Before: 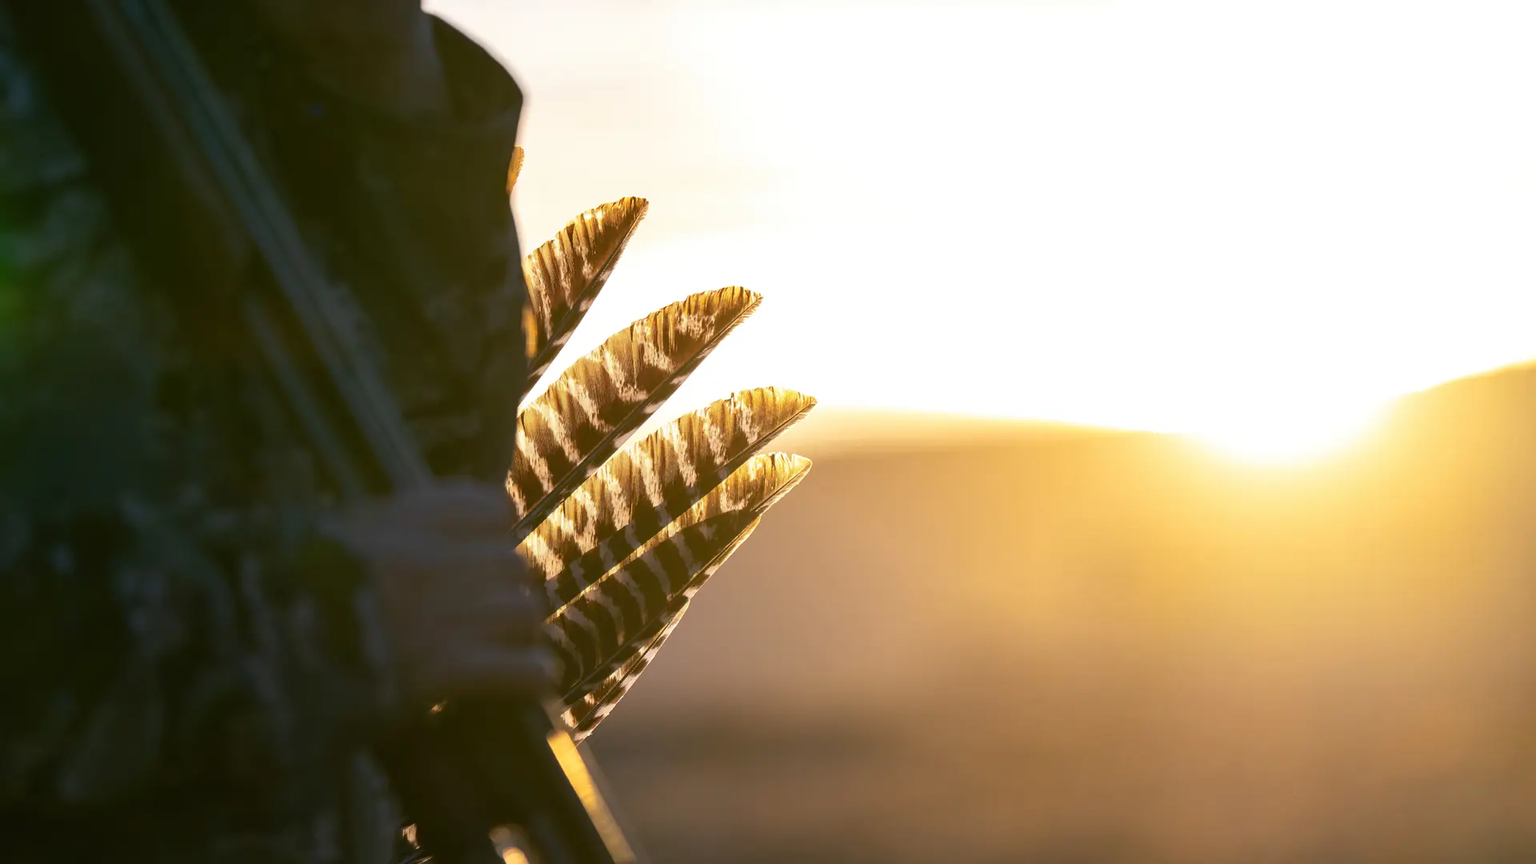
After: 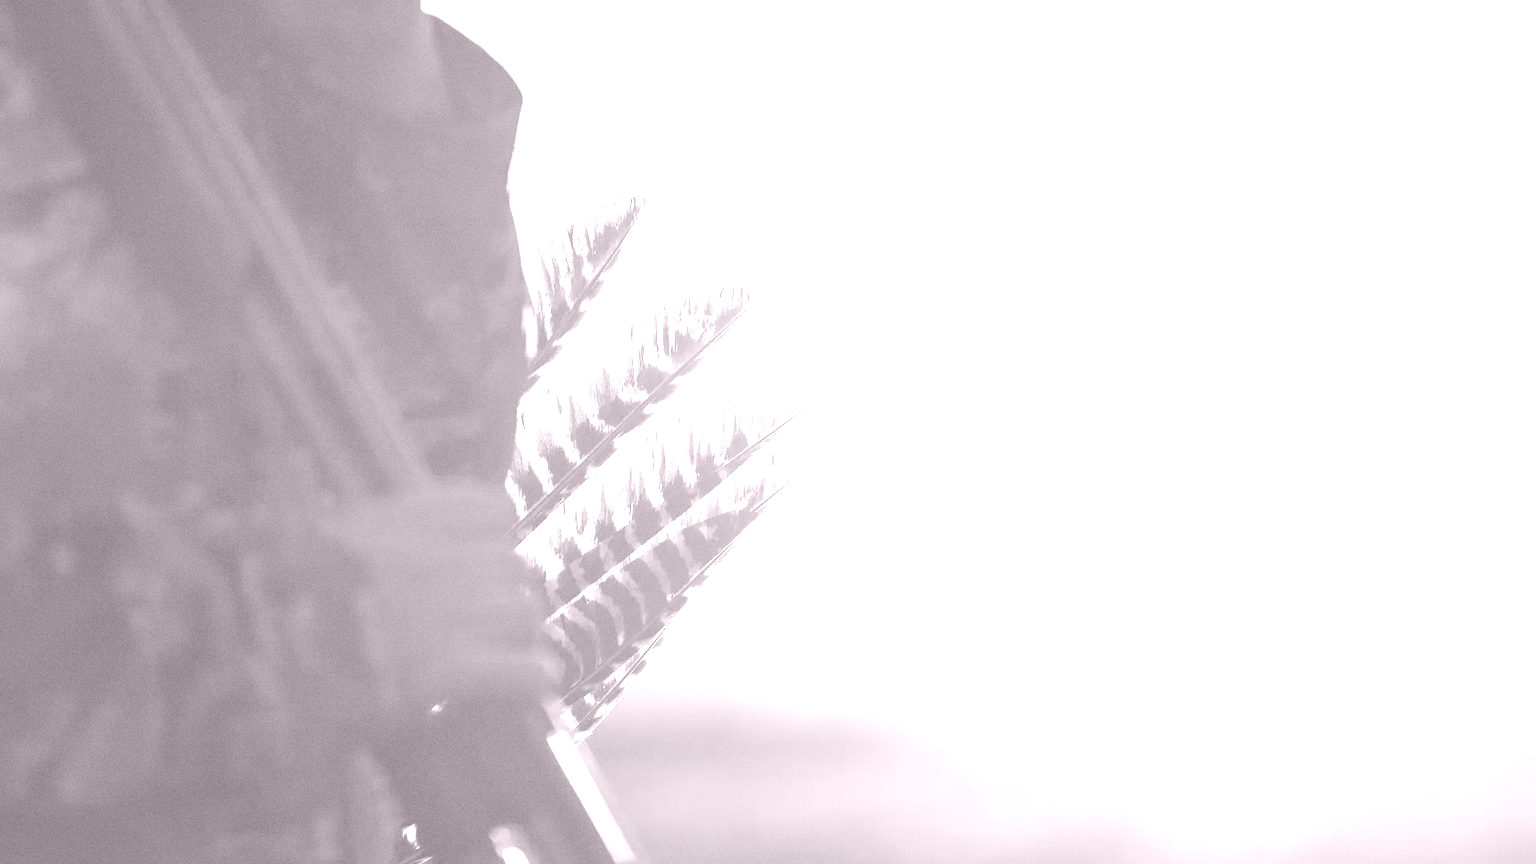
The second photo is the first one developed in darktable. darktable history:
exposure: black level correction 0, exposure 0.68 EV, compensate exposure bias true, compensate highlight preservation false
grain: coarseness 0.09 ISO
colorize: hue 25.2°, saturation 83%, source mix 82%, lightness 79%, version 1
velvia: on, module defaults
